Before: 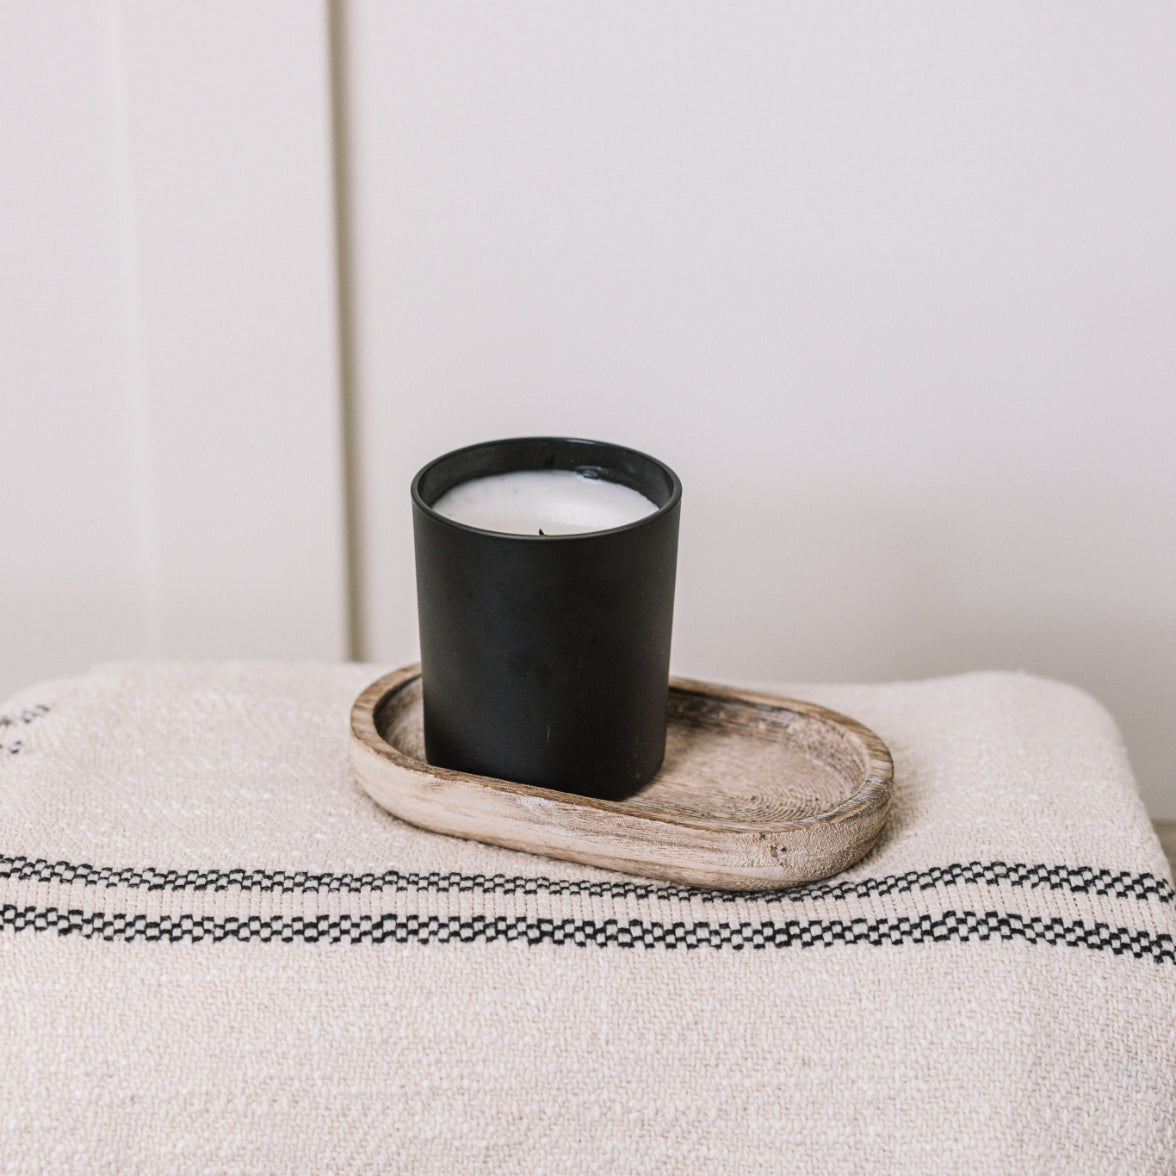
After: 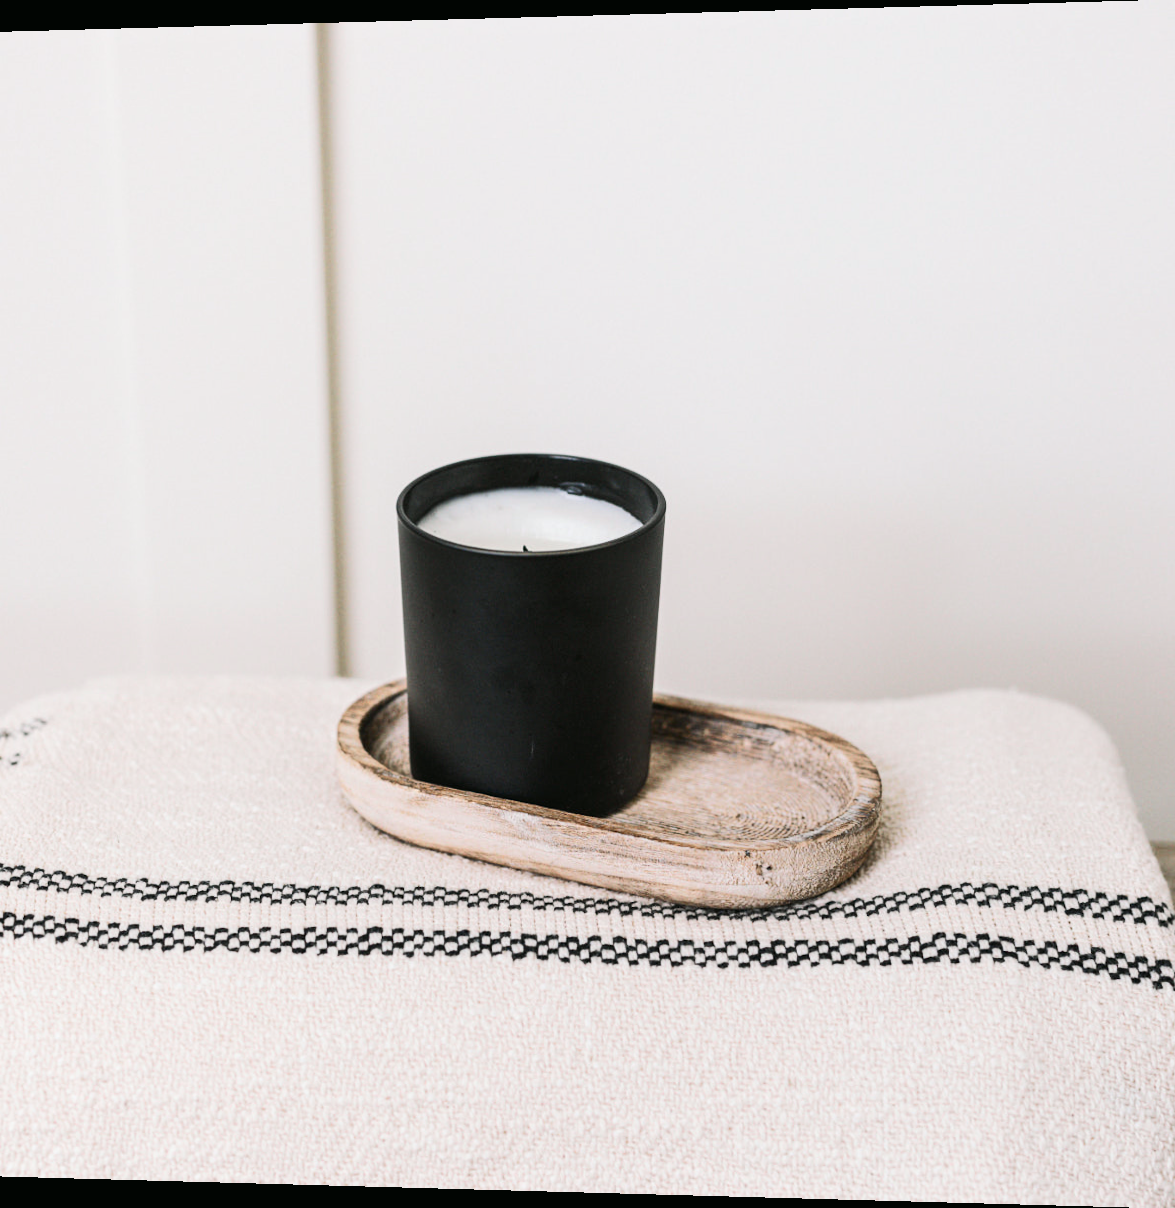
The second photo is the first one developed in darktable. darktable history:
tone equalizer: on, module defaults
tone curve: curves: ch0 [(0, 0.01) (0.037, 0.032) (0.131, 0.108) (0.275, 0.256) (0.483, 0.512) (0.61, 0.665) (0.696, 0.742) (0.792, 0.819) (0.911, 0.925) (0.997, 0.995)]; ch1 [(0, 0) (0.301, 0.3) (0.423, 0.421) (0.492, 0.488) (0.507, 0.503) (0.53, 0.532) (0.573, 0.586) (0.683, 0.702) (0.746, 0.77) (1, 1)]; ch2 [(0, 0) (0.246, 0.233) (0.36, 0.352) (0.415, 0.415) (0.485, 0.487) (0.502, 0.504) (0.525, 0.518) (0.539, 0.539) (0.587, 0.594) (0.636, 0.652) (0.711, 0.729) (0.845, 0.855) (0.998, 0.977)], color space Lab, independent channels, preserve colors none
shadows and highlights: shadows 0, highlights 40
rotate and perspective: lens shift (horizontal) -0.055, automatic cropping off
